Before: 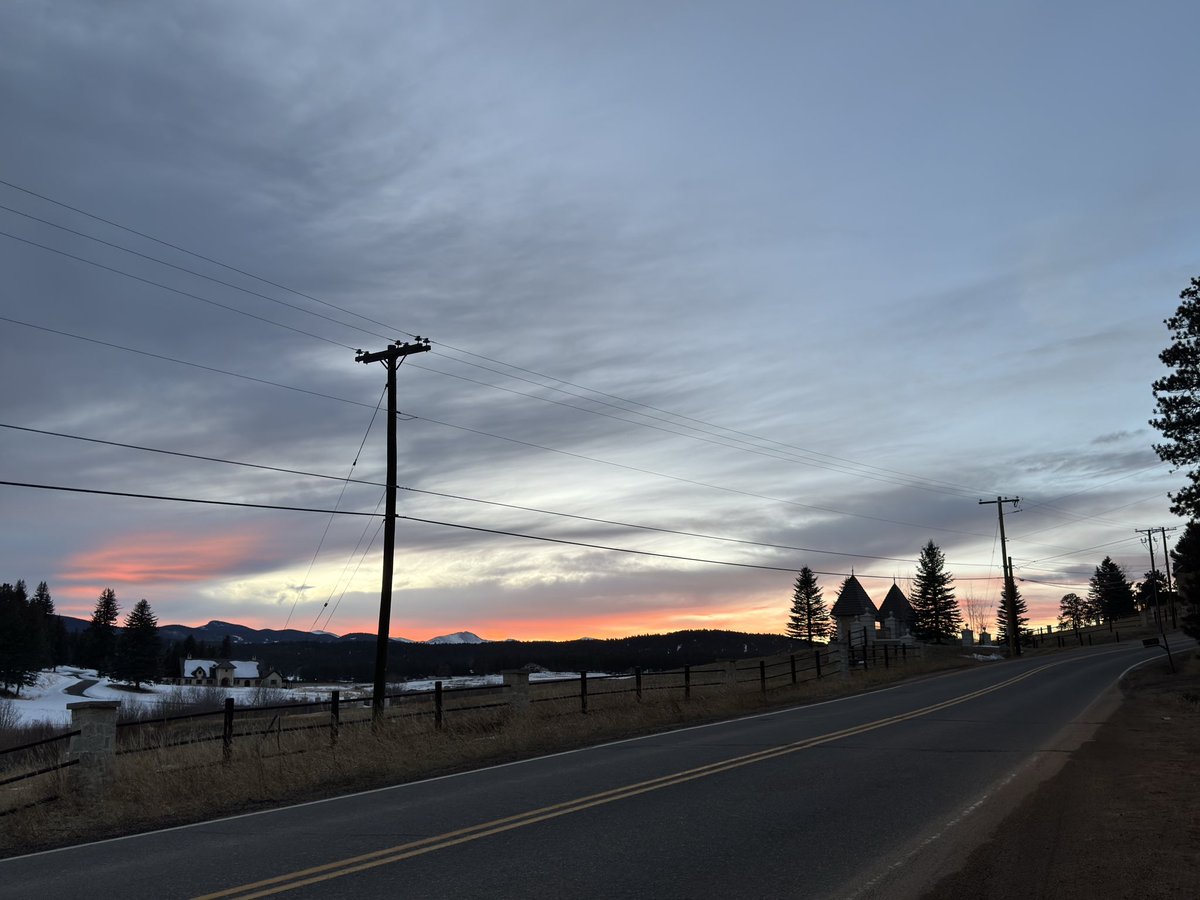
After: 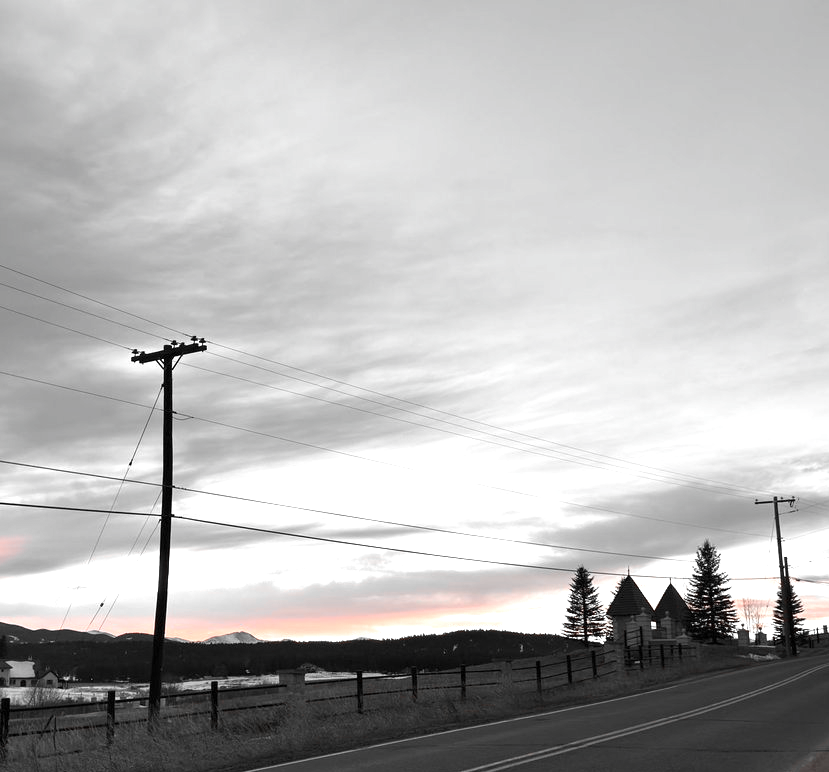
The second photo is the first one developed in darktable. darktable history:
crop: left 18.745%, right 12.126%, bottom 14.176%
exposure: exposure 1 EV, compensate highlight preservation false
color zones: curves: ch1 [(0, 0.006) (0.094, 0.285) (0.171, 0.001) (0.429, 0.001) (0.571, 0.003) (0.714, 0.004) (0.857, 0.004) (1, 0.006)]
